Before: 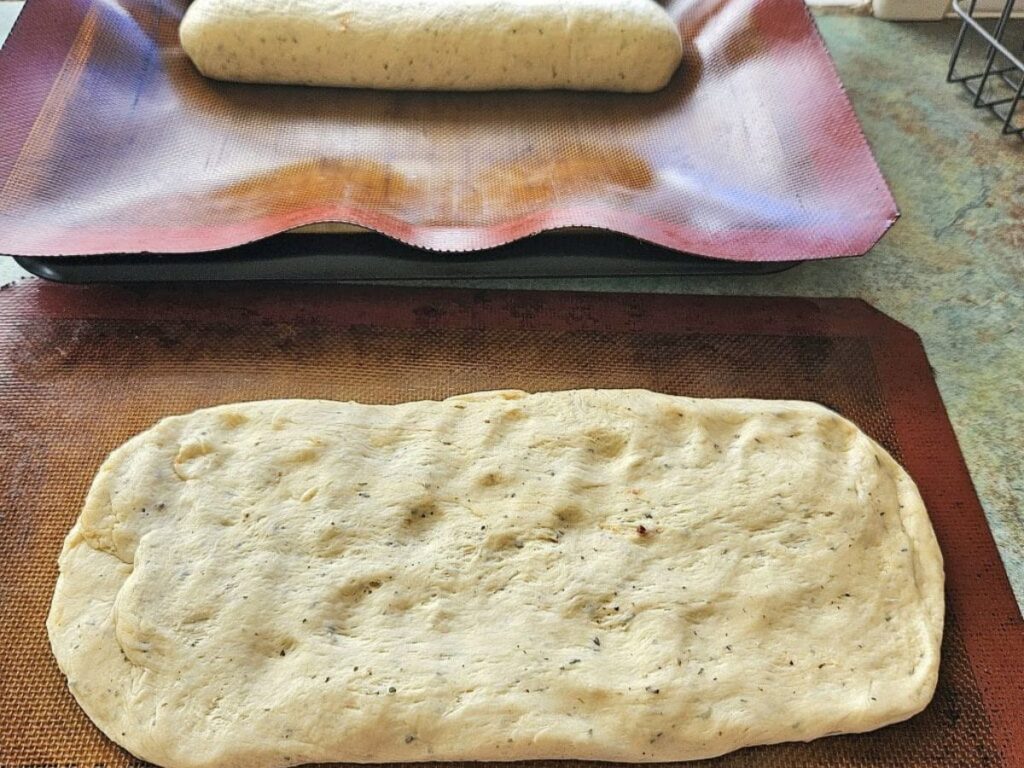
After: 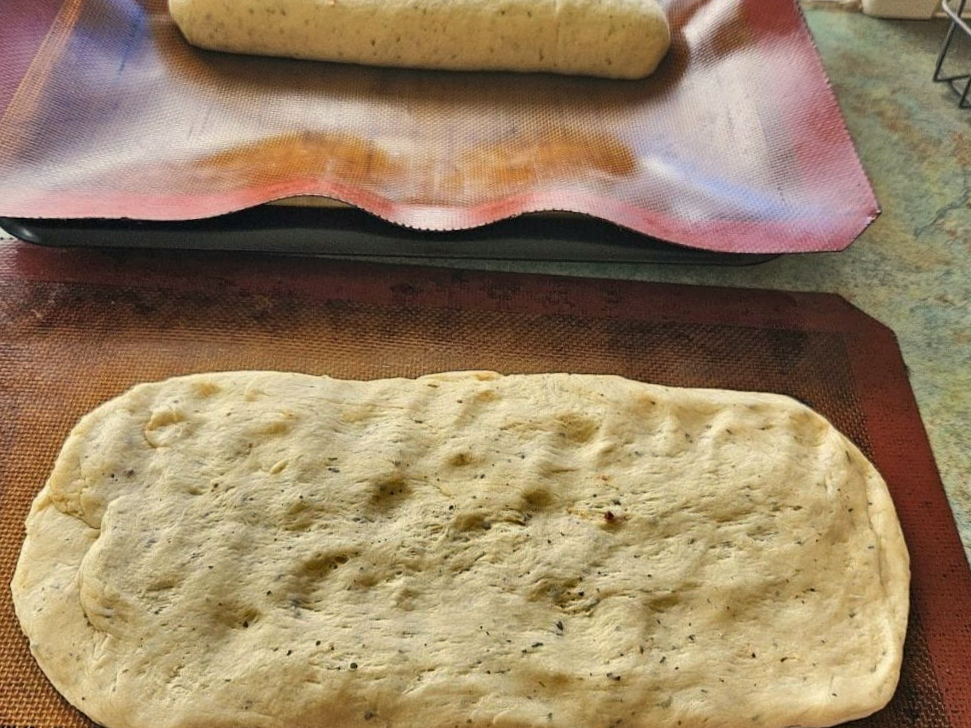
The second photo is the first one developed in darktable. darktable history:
crop and rotate: angle -2.38°
white balance: red 1.045, blue 0.932
shadows and highlights: white point adjustment -3.64, highlights -63.34, highlights color adjustment 42%, soften with gaussian
